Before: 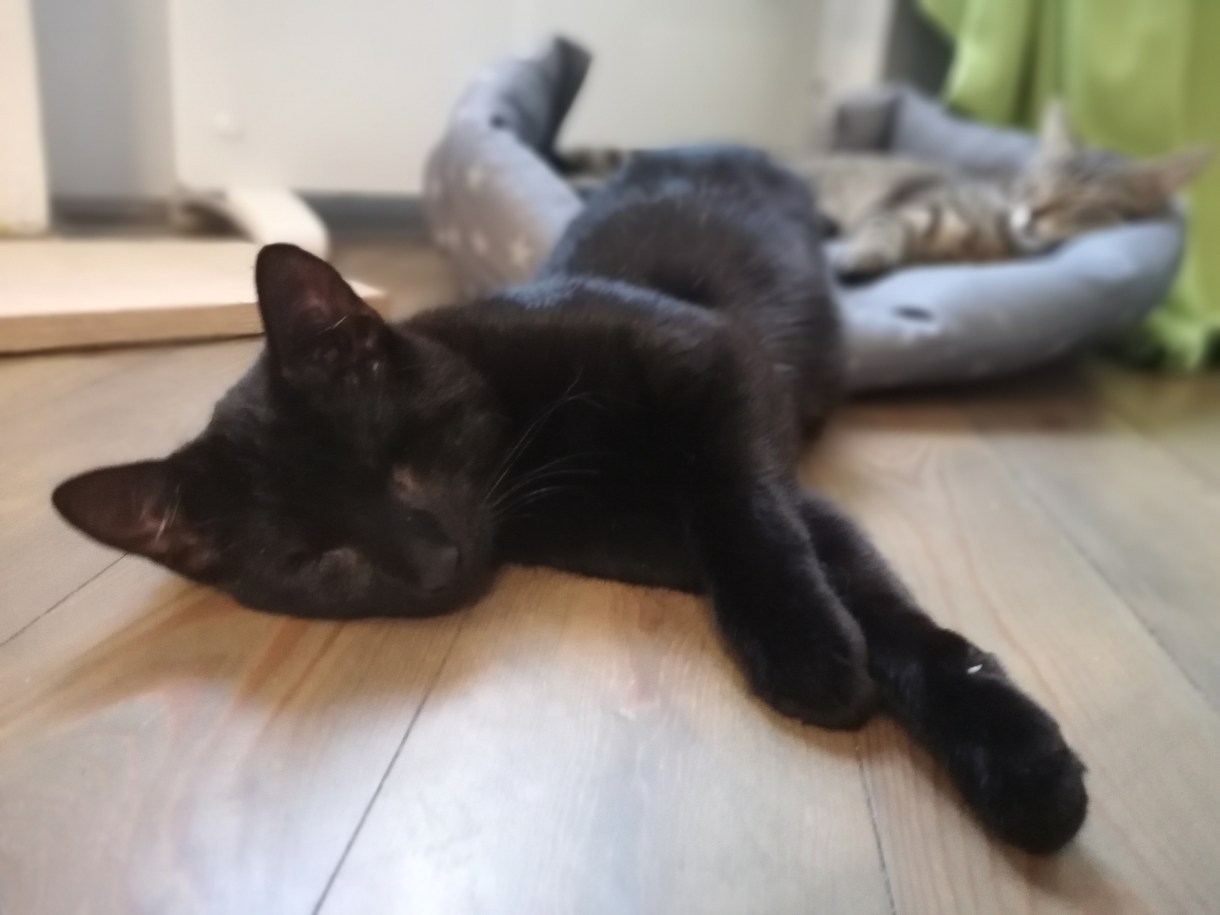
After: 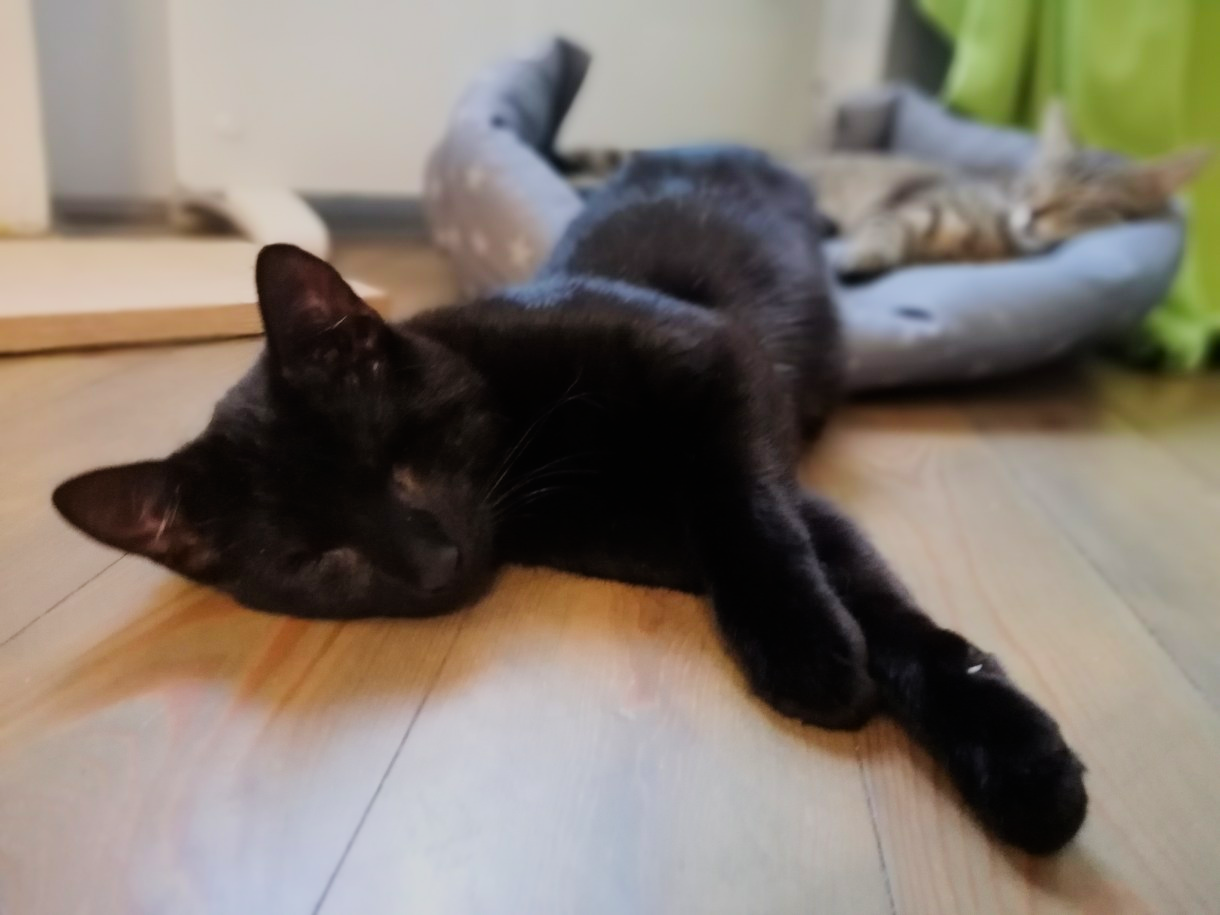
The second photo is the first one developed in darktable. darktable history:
contrast brightness saturation: saturation 0.5
filmic rgb: black relative exposure -7.65 EV, white relative exposure 4.56 EV, hardness 3.61, contrast 1.05
